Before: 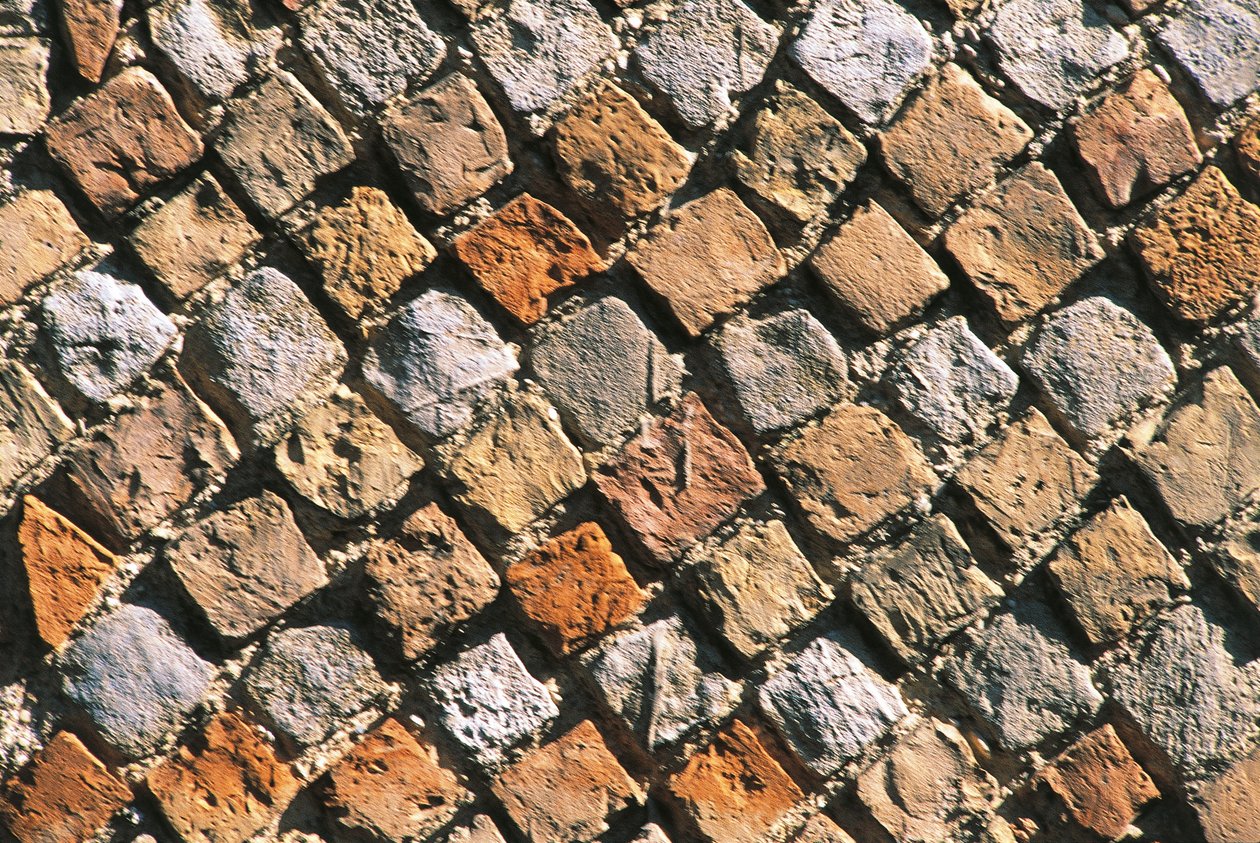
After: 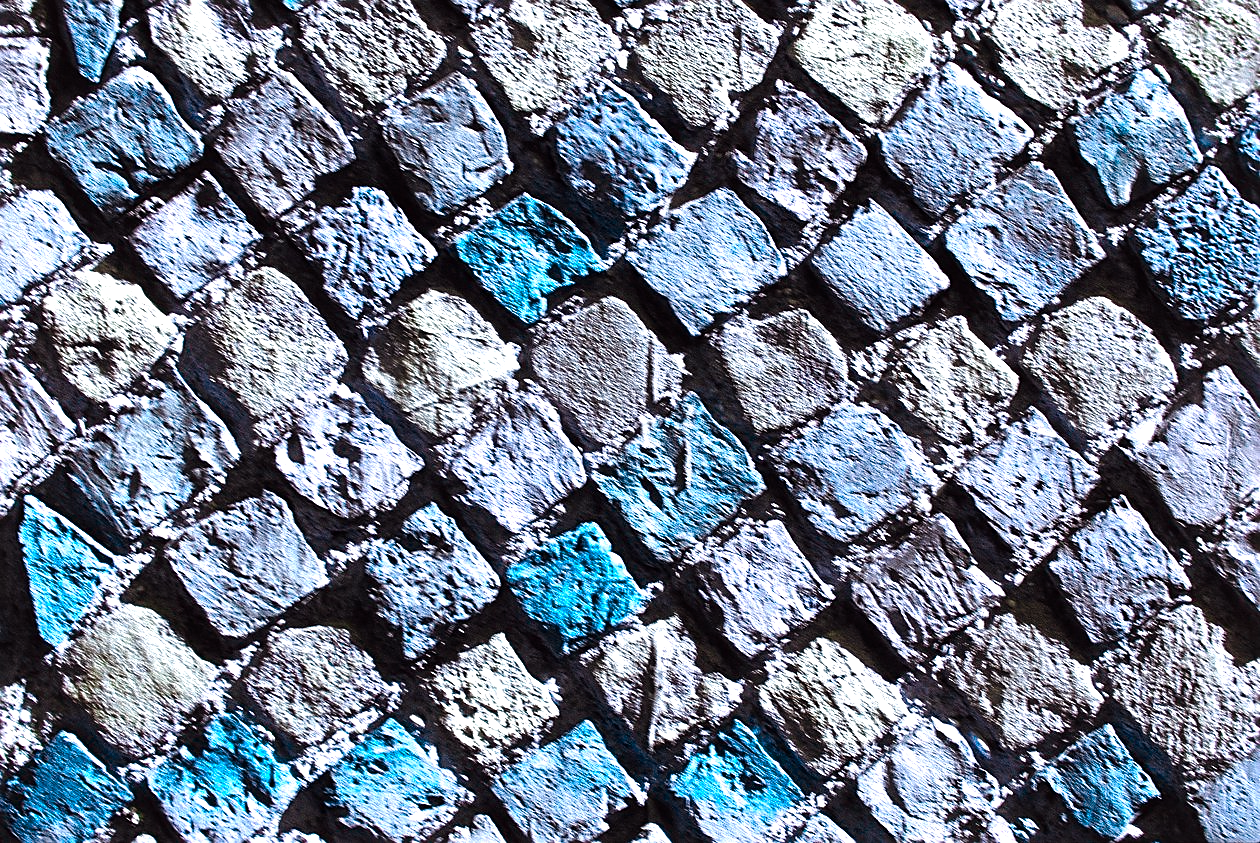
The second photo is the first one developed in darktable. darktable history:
color balance rgb: perceptual saturation grading › global saturation 20%, perceptual saturation grading › highlights -49.717%, perceptual saturation grading › shadows 24.852%, hue shift -148.54°, contrast 34.602%, saturation formula JzAzBz (2021)
sharpen: on, module defaults
